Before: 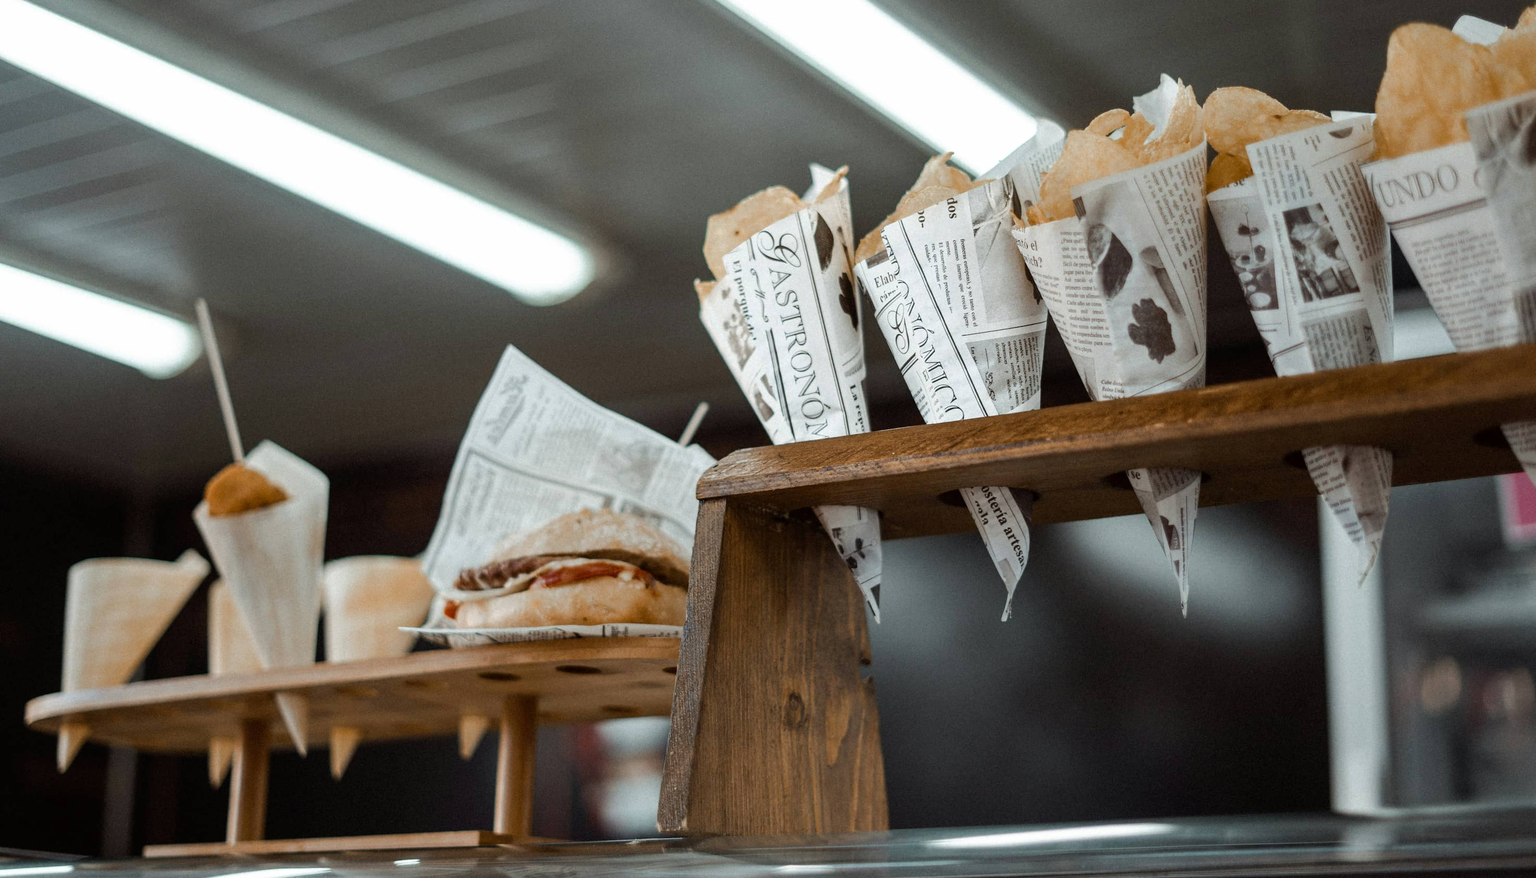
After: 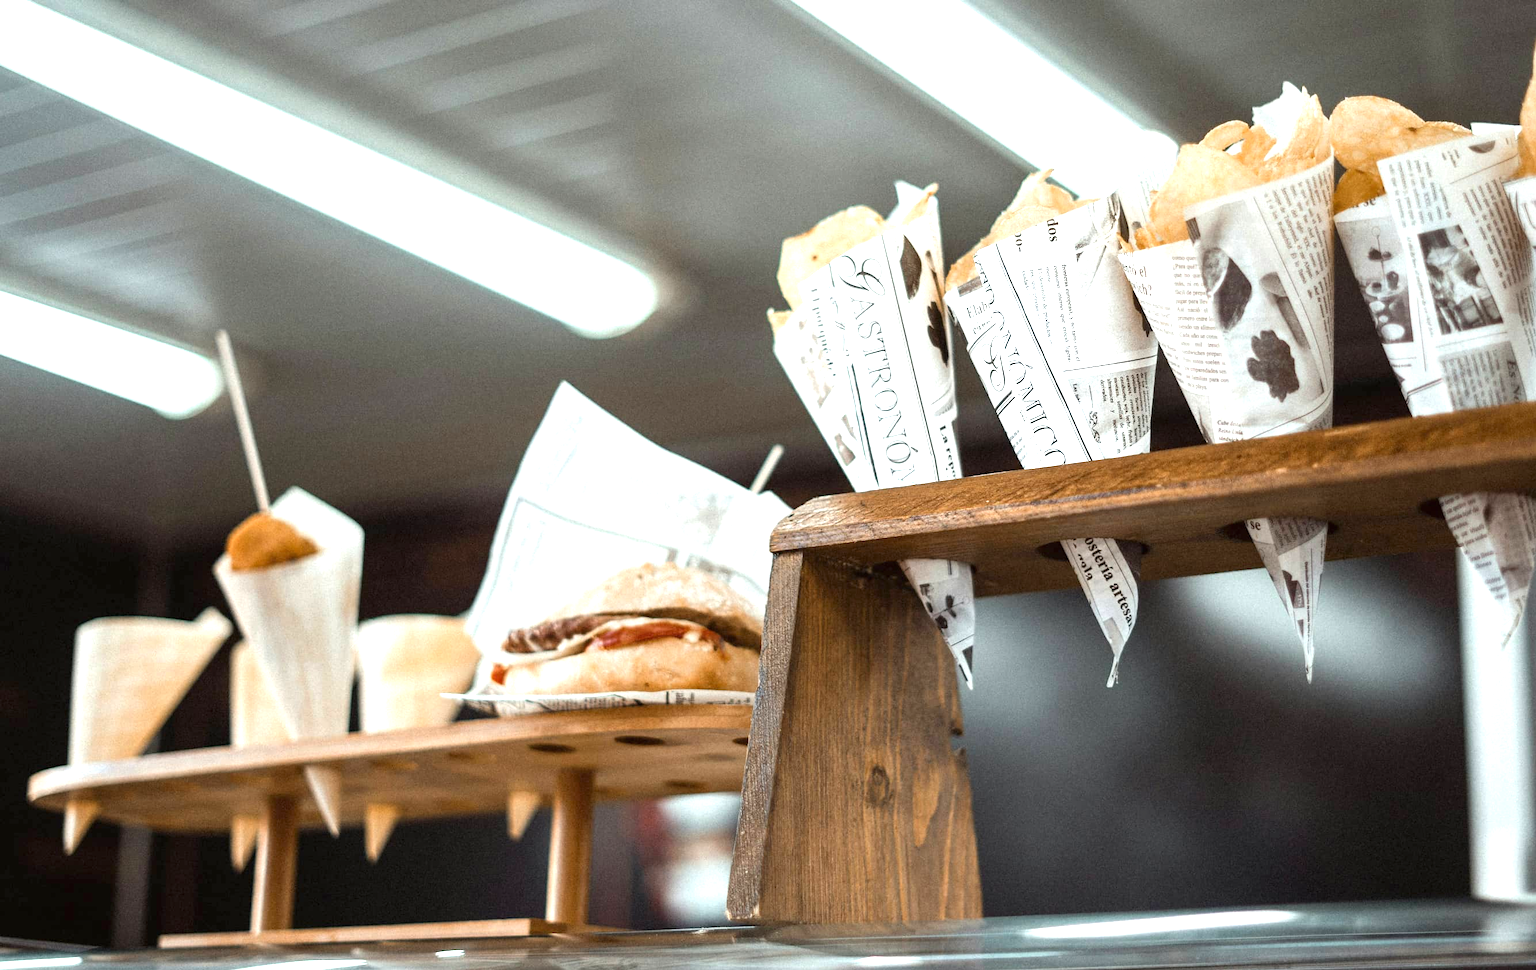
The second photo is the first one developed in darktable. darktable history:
crop: right 9.509%, bottom 0.031%
exposure: black level correction 0, exposure 1.2 EV, compensate exposure bias true, compensate highlight preservation false
